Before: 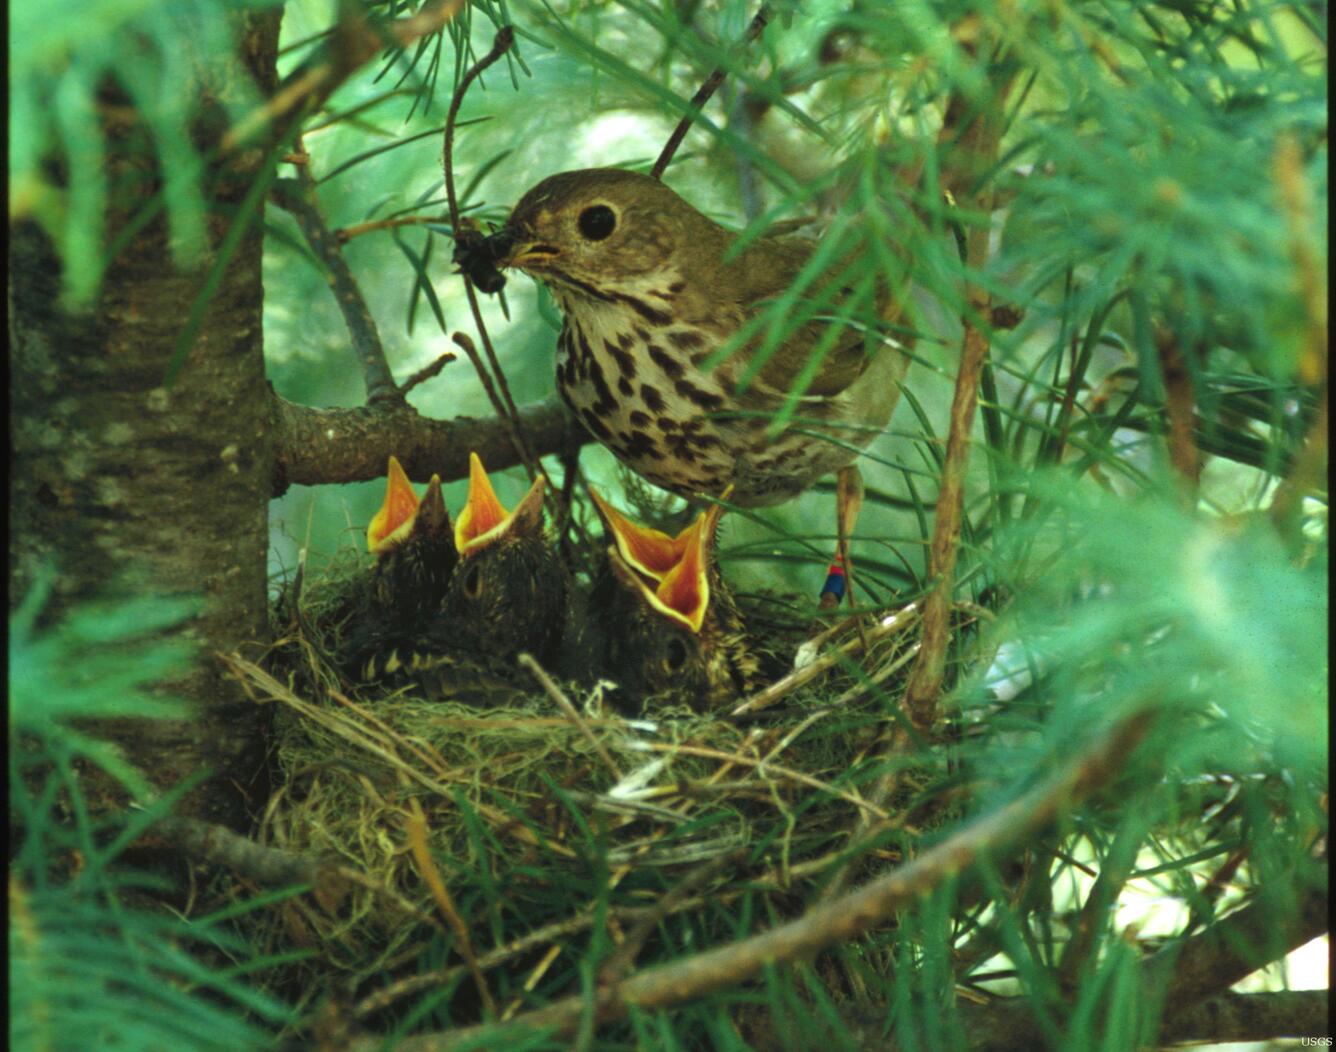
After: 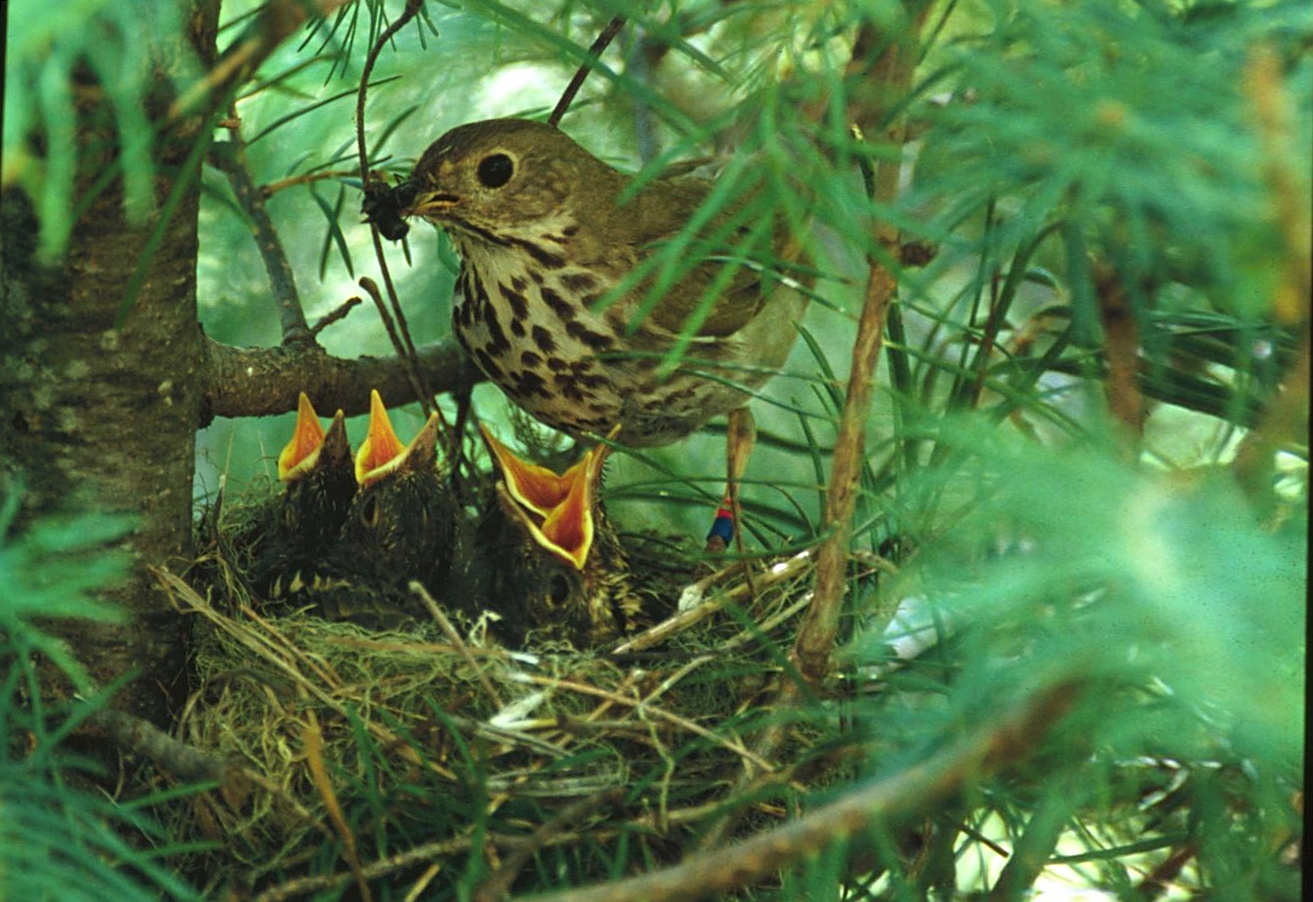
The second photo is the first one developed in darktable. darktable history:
sharpen: on, module defaults
rotate and perspective: rotation 1.69°, lens shift (vertical) -0.023, lens shift (horizontal) -0.291, crop left 0.025, crop right 0.988, crop top 0.092, crop bottom 0.842
